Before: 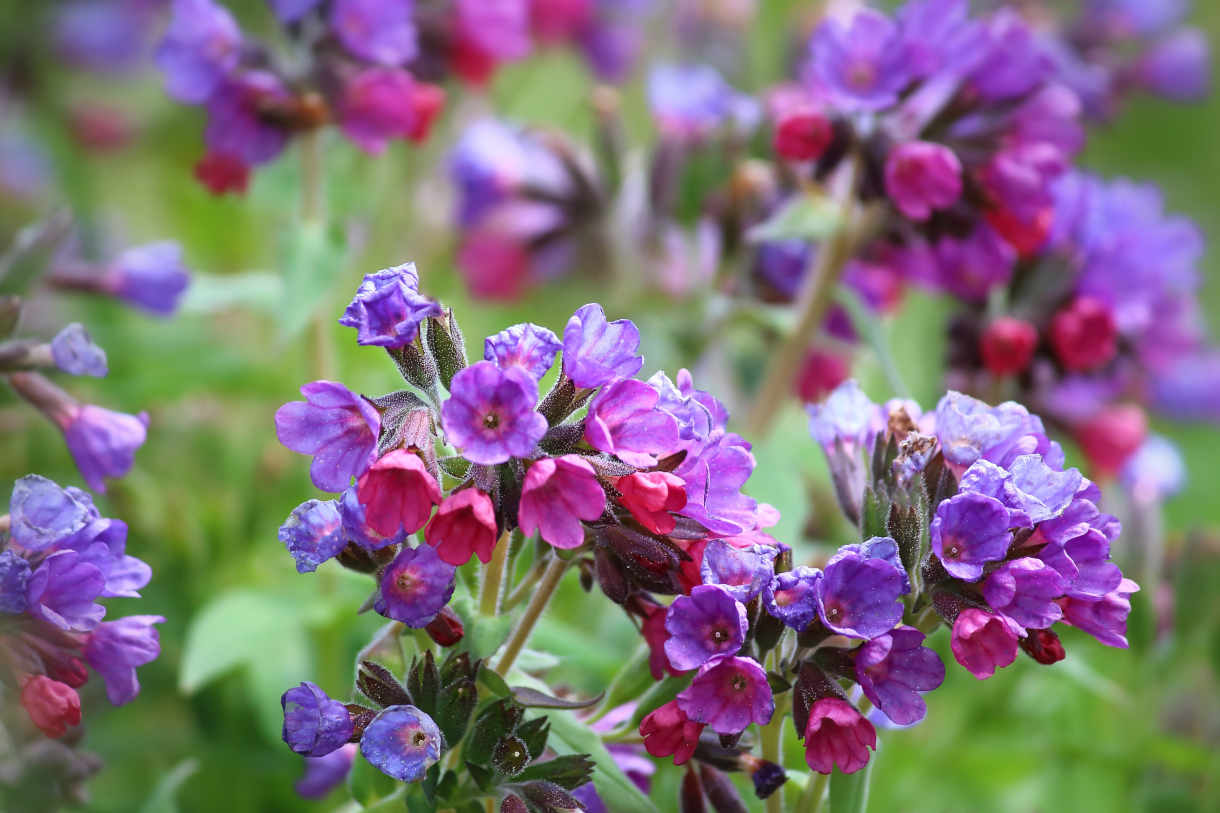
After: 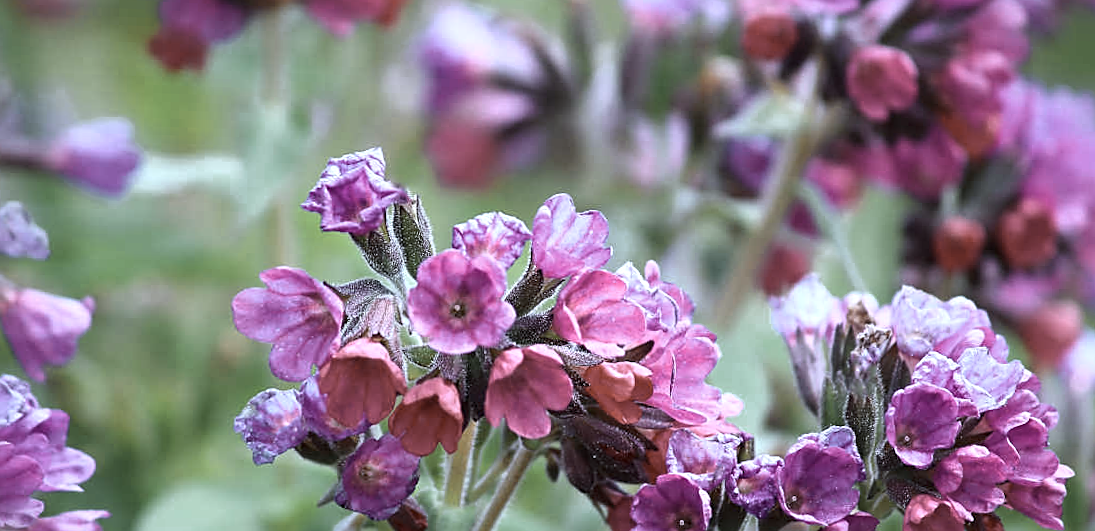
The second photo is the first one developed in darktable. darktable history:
sharpen: on, module defaults
crop: left 5.596%, top 10.314%, right 3.534%, bottom 19.395%
shadows and highlights: shadows 32, highlights -32, soften with gaussian
color zones: curves: ch0 [(0.018, 0.548) (0.197, 0.654) (0.425, 0.447) (0.605, 0.658) (0.732, 0.579)]; ch1 [(0.105, 0.531) (0.224, 0.531) (0.386, 0.39) (0.618, 0.456) (0.732, 0.456) (0.956, 0.421)]; ch2 [(0.039, 0.583) (0.215, 0.465) (0.399, 0.544) (0.465, 0.548) (0.614, 0.447) (0.724, 0.43) (0.882, 0.623) (0.956, 0.632)]
rotate and perspective: rotation 0.679°, lens shift (horizontal) 0.136, crop left 0.009, crop right 0.991, crop top 0.078, crop bottom 0.95
contrast brightness saturation: contrast 0.1, saturation -0.36
white balance: red 0.926, green 1.003, blue 1.133
